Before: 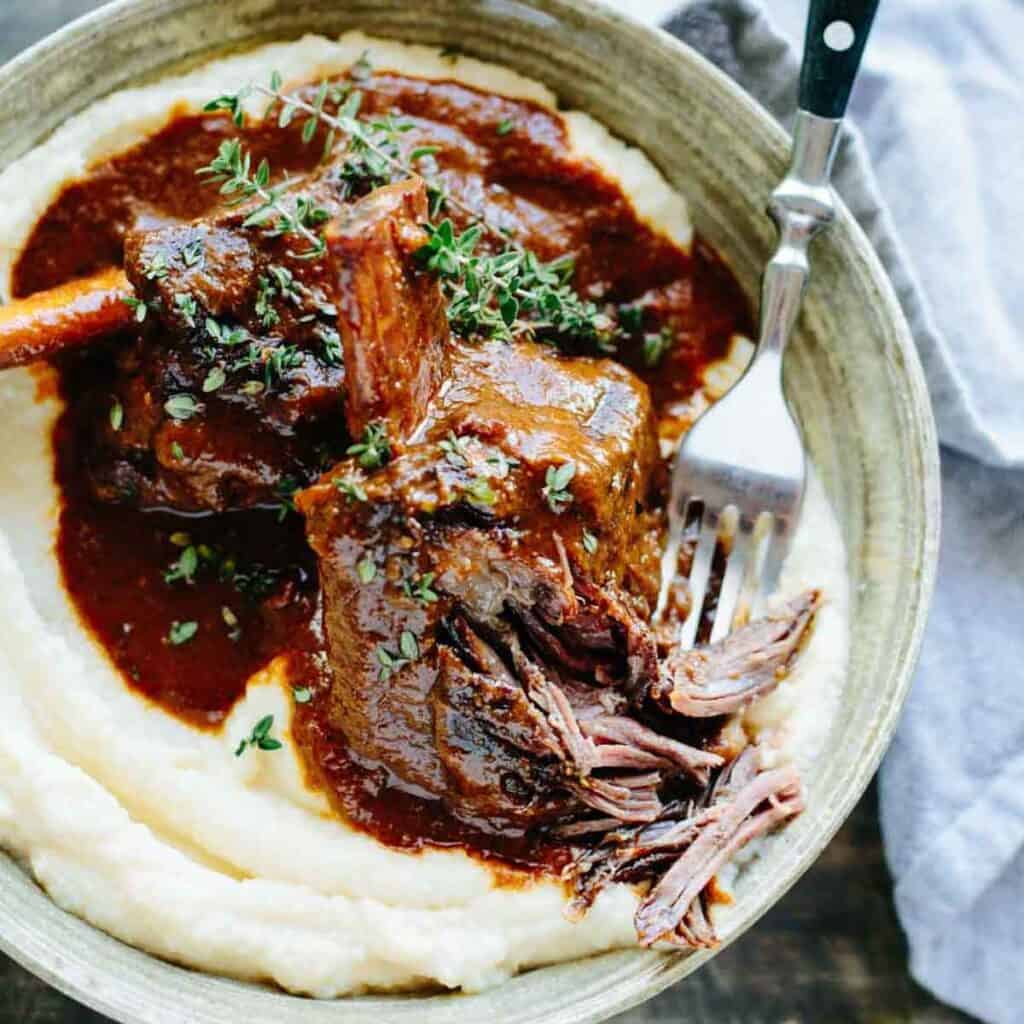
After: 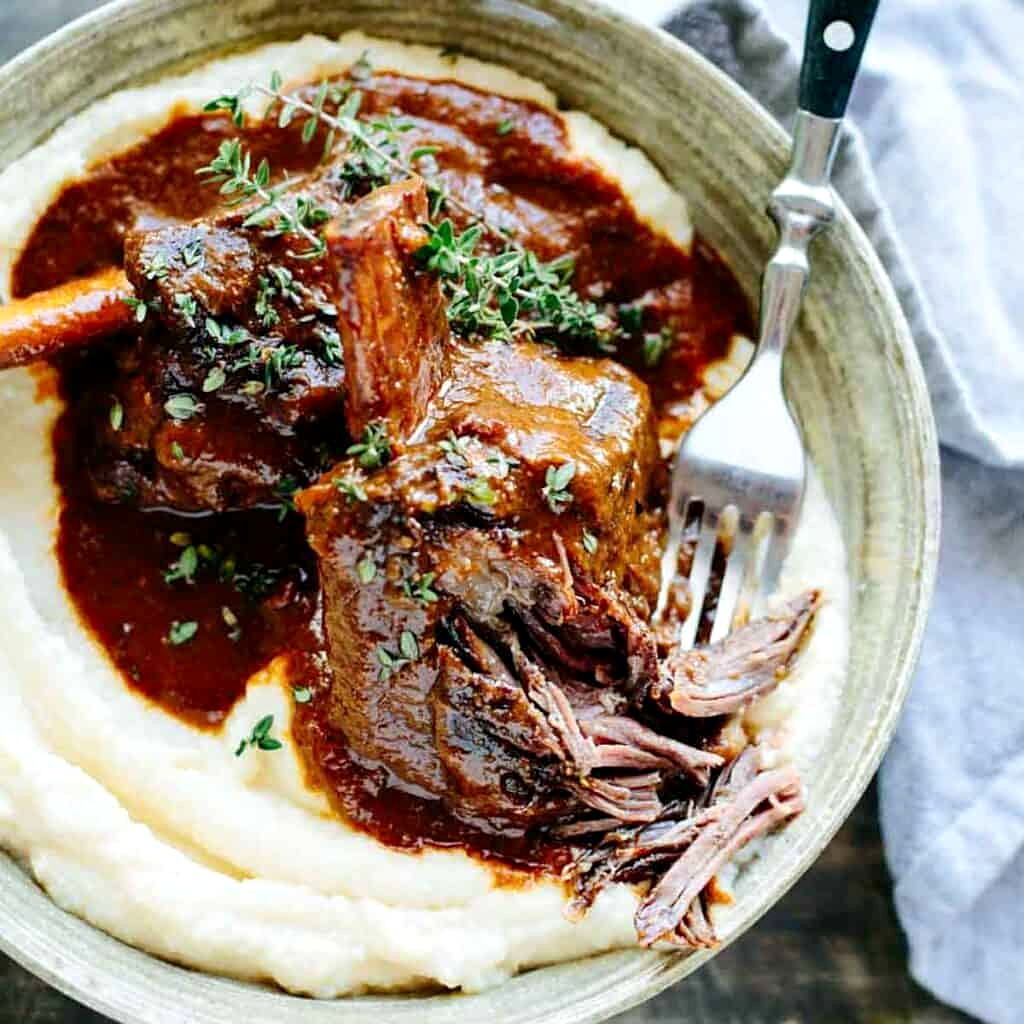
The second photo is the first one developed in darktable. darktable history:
exposure: black level correction 0.002, exposure 0.149 EV, compensate exposure bias true, compensate highlight preservation false
sharpen: amount 0.213
